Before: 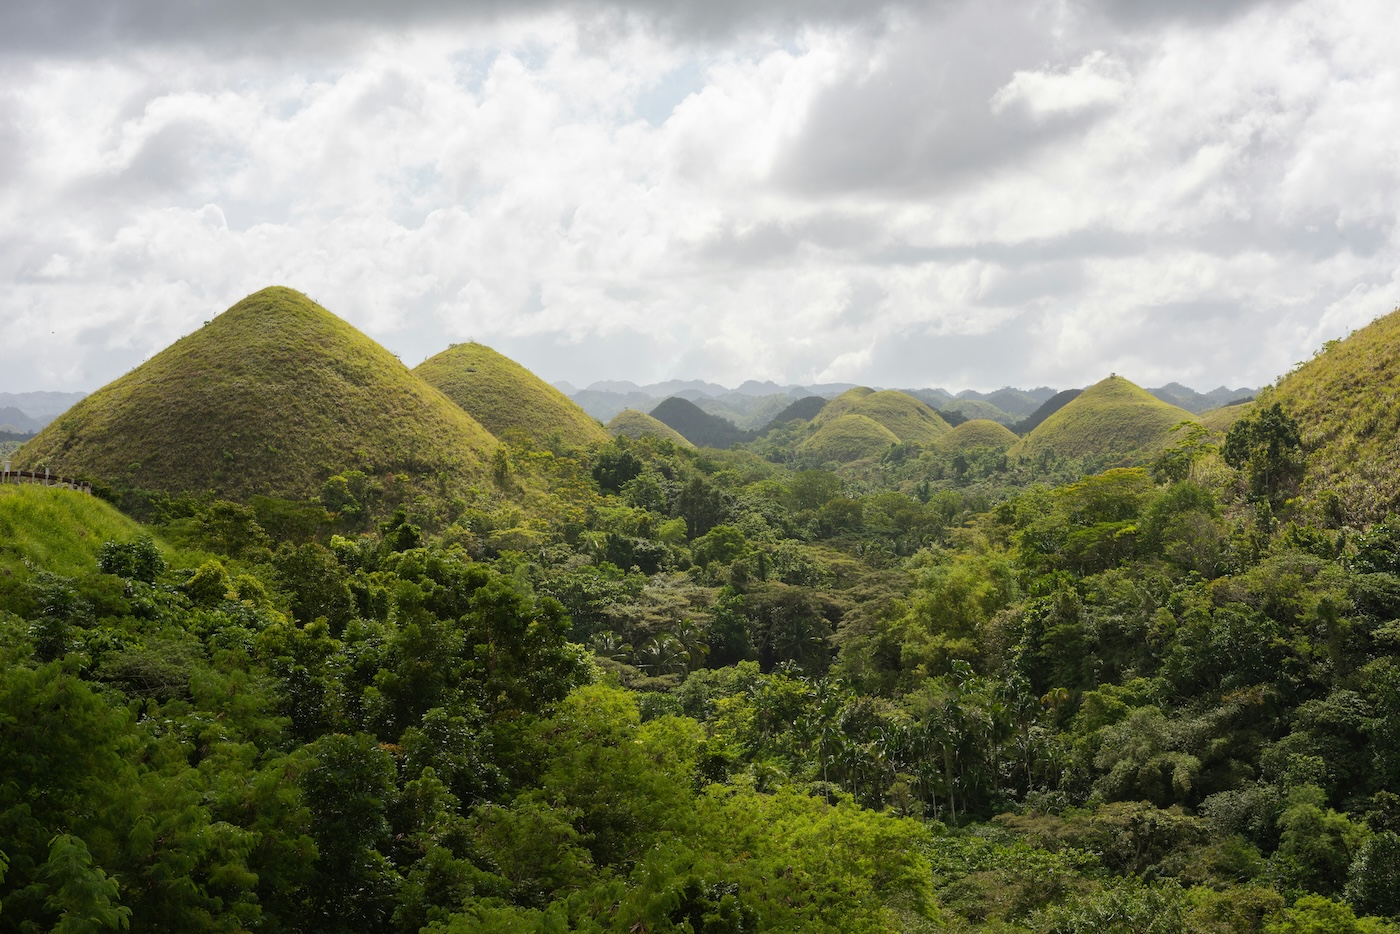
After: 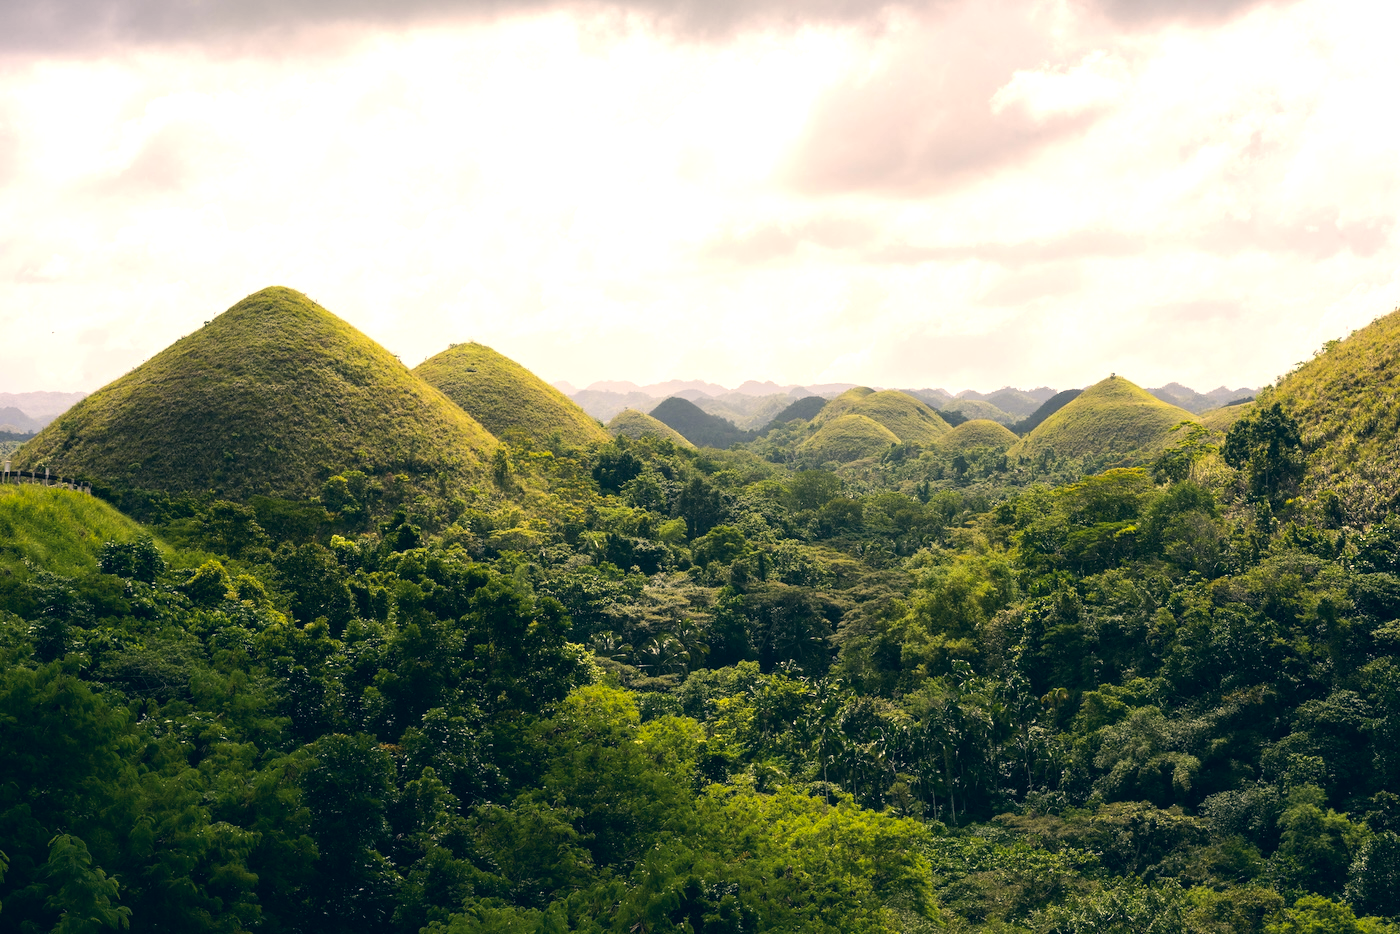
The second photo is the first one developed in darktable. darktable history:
tone equalizer: -8 EV -0.788 EV, -7 EV -0.718 EV, -6 EV -0.631 EV, -5 EV -0.372 EV, -3 EV 0.375 EV, -2 EV 0.6 EV, -1 EV 0.686 EV, +0 EV 0.721 EV, edges refinement/feathering 500, mask exposure compensation -1.57 EV, preserve details no
color correction: highlights a* 10.28, highlights b* 14.78, shadows a* -9.84, shadows b* -15.11
